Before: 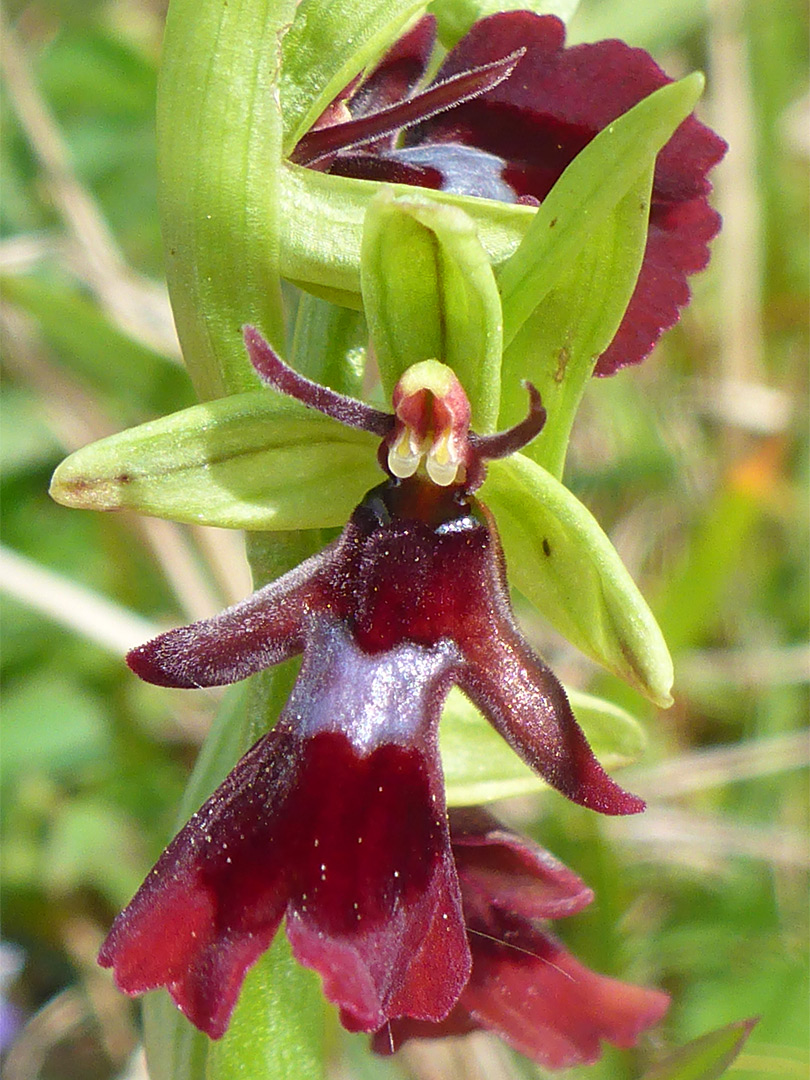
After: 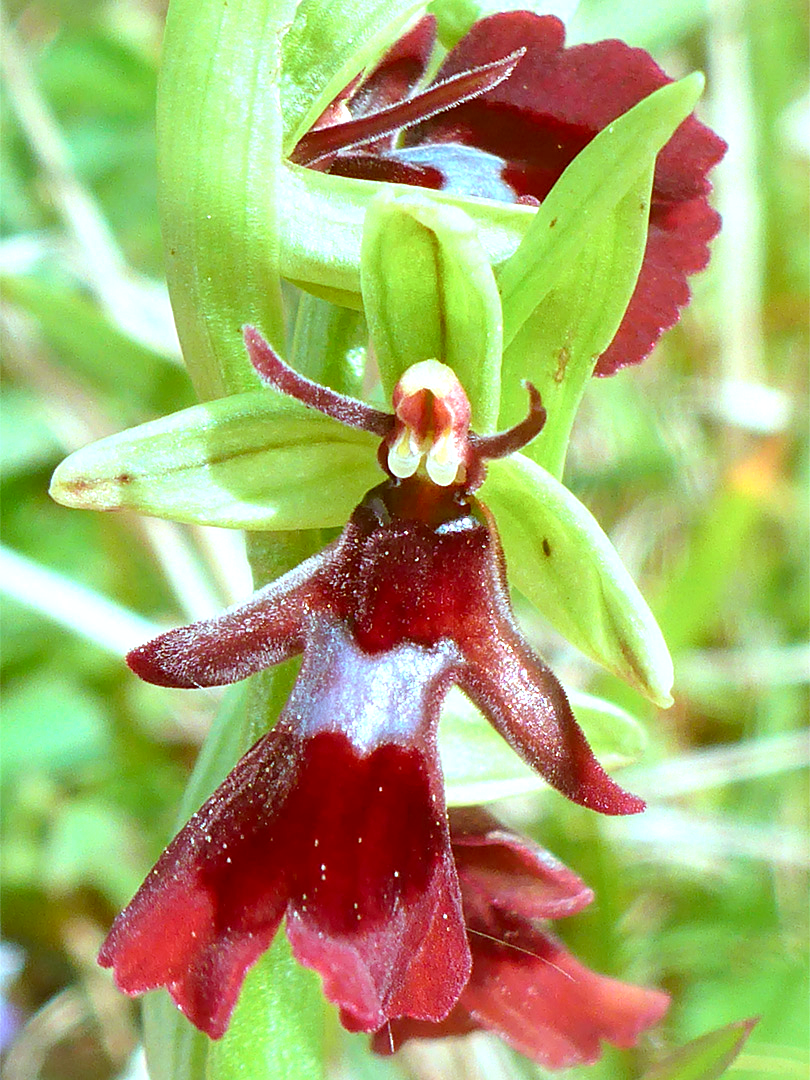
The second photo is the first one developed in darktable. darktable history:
color correction: highlights a* -14.62, highlights b* -16.22, shadows a* 10.12, shadows b* 29.4
exposure: exposure 0.77 EV, compensate highlight preservation false
